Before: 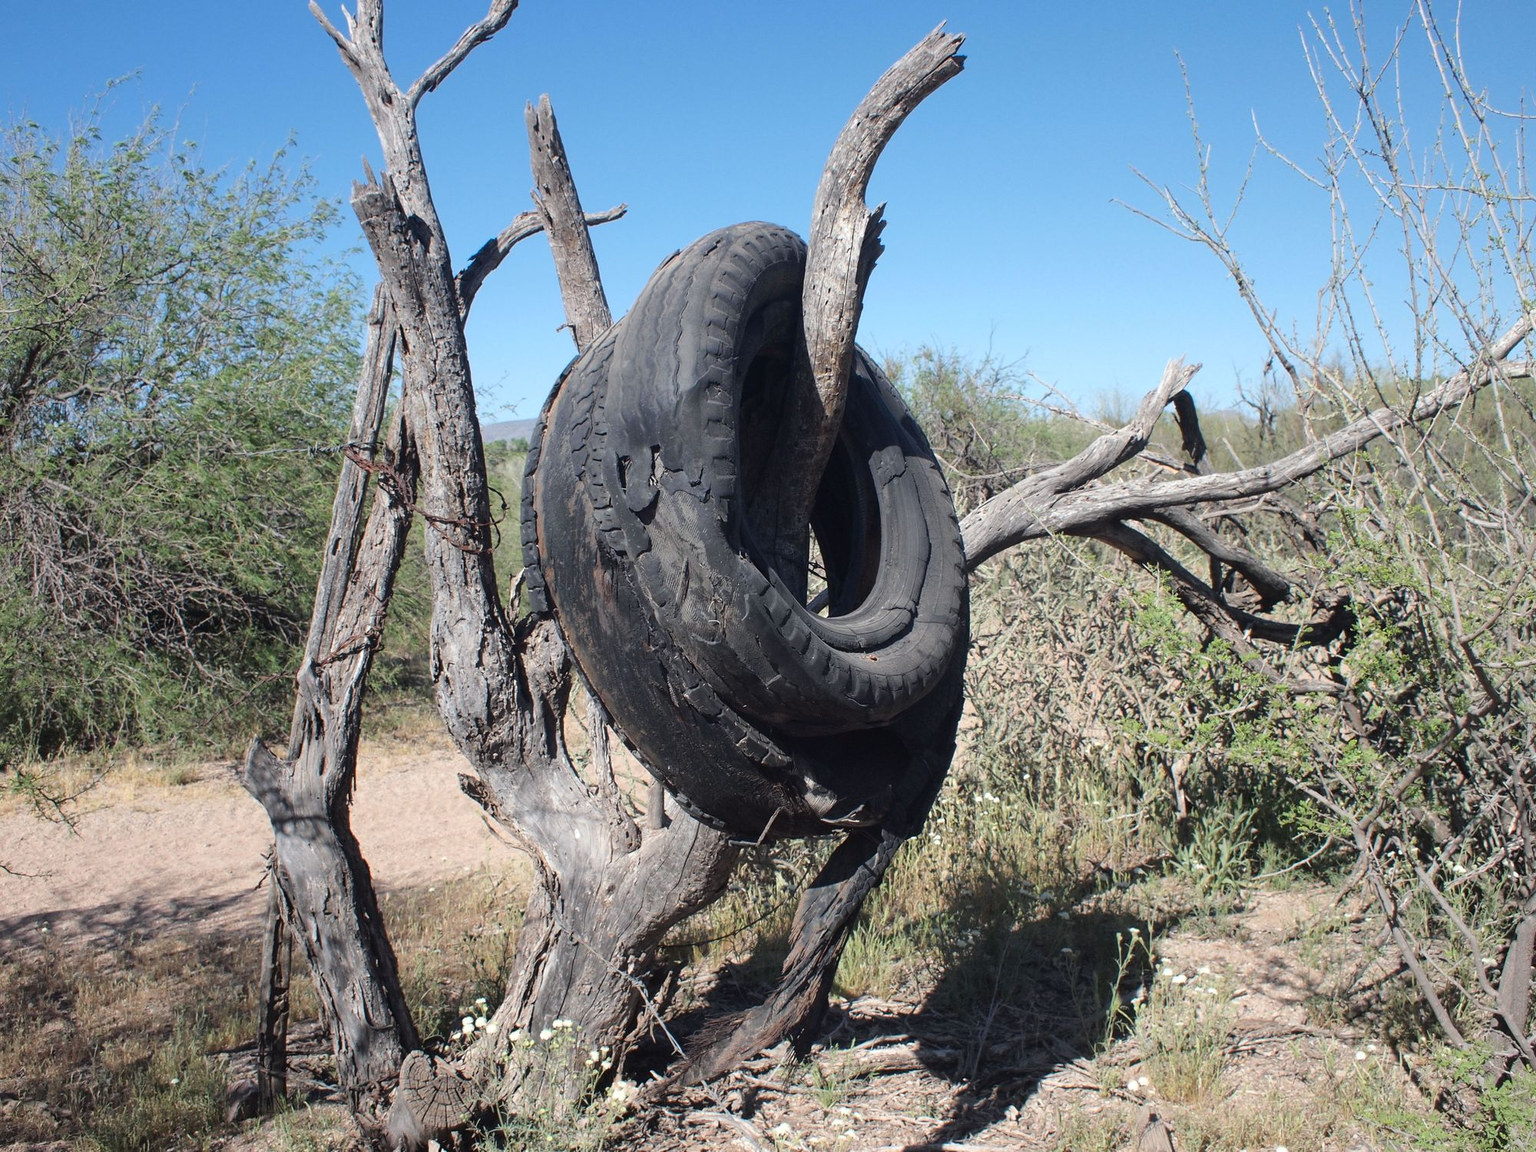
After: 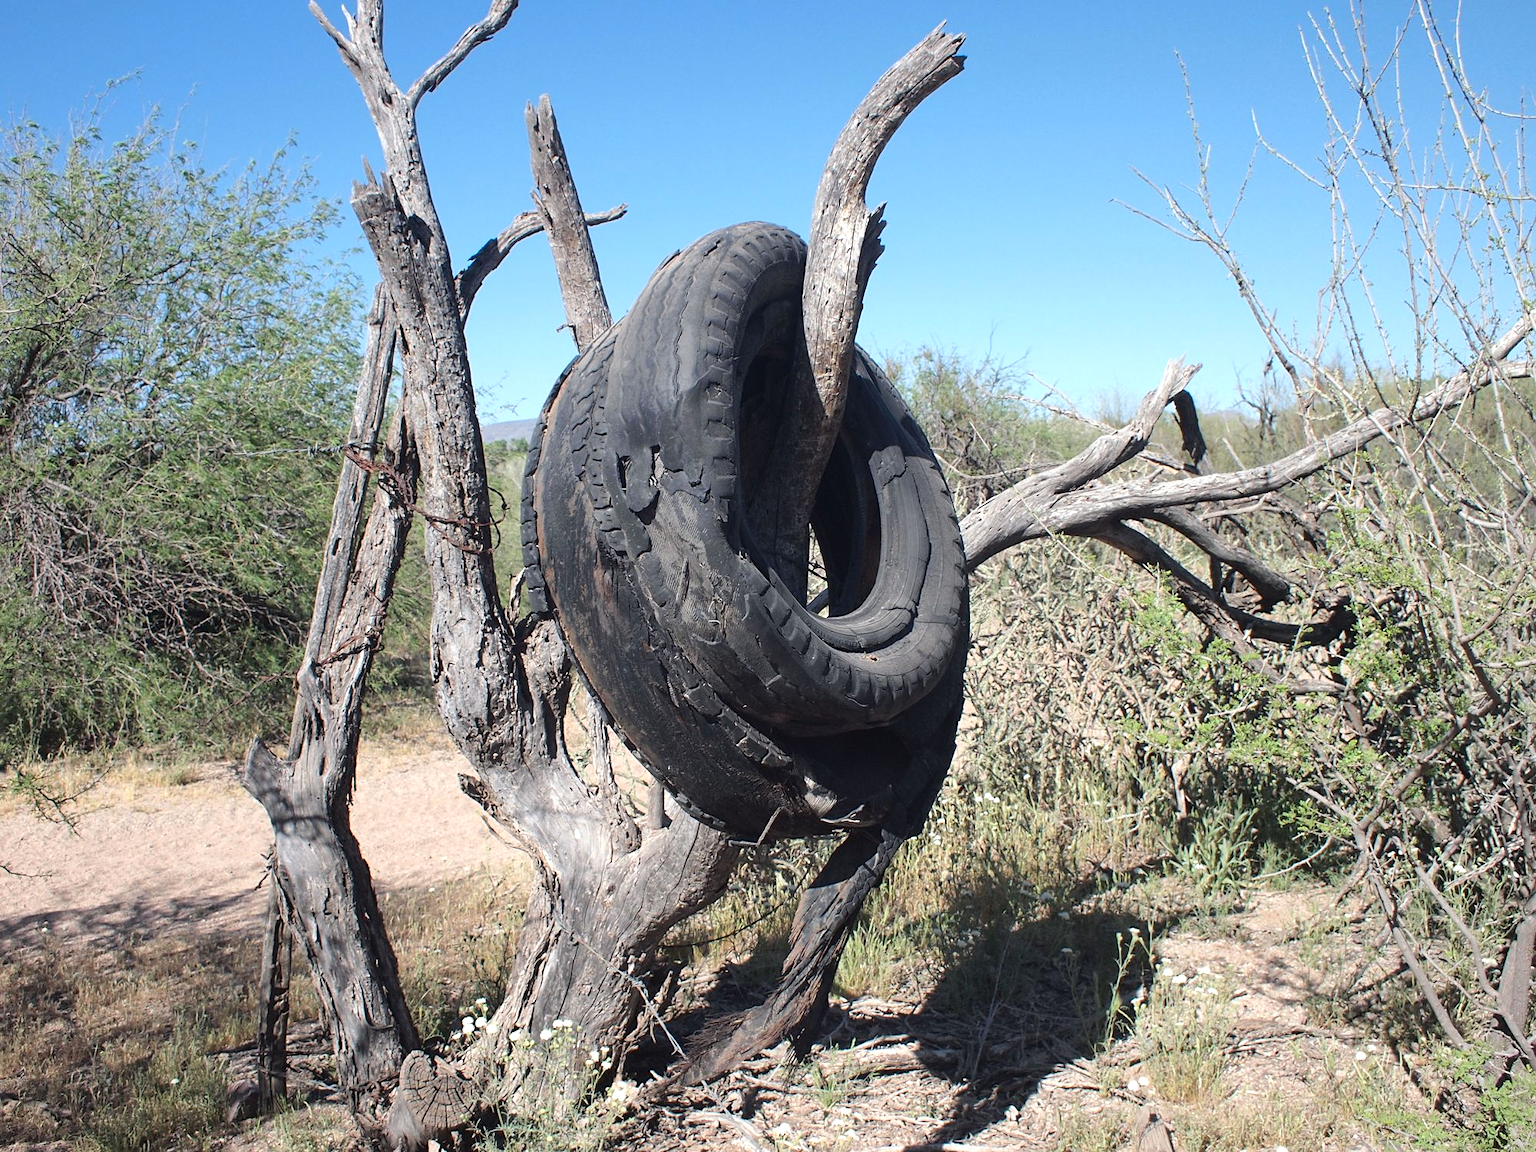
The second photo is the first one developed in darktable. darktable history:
exposure: exposure 0.29 EV, compensate highlight preservation false
sharpen: amount 0.201
